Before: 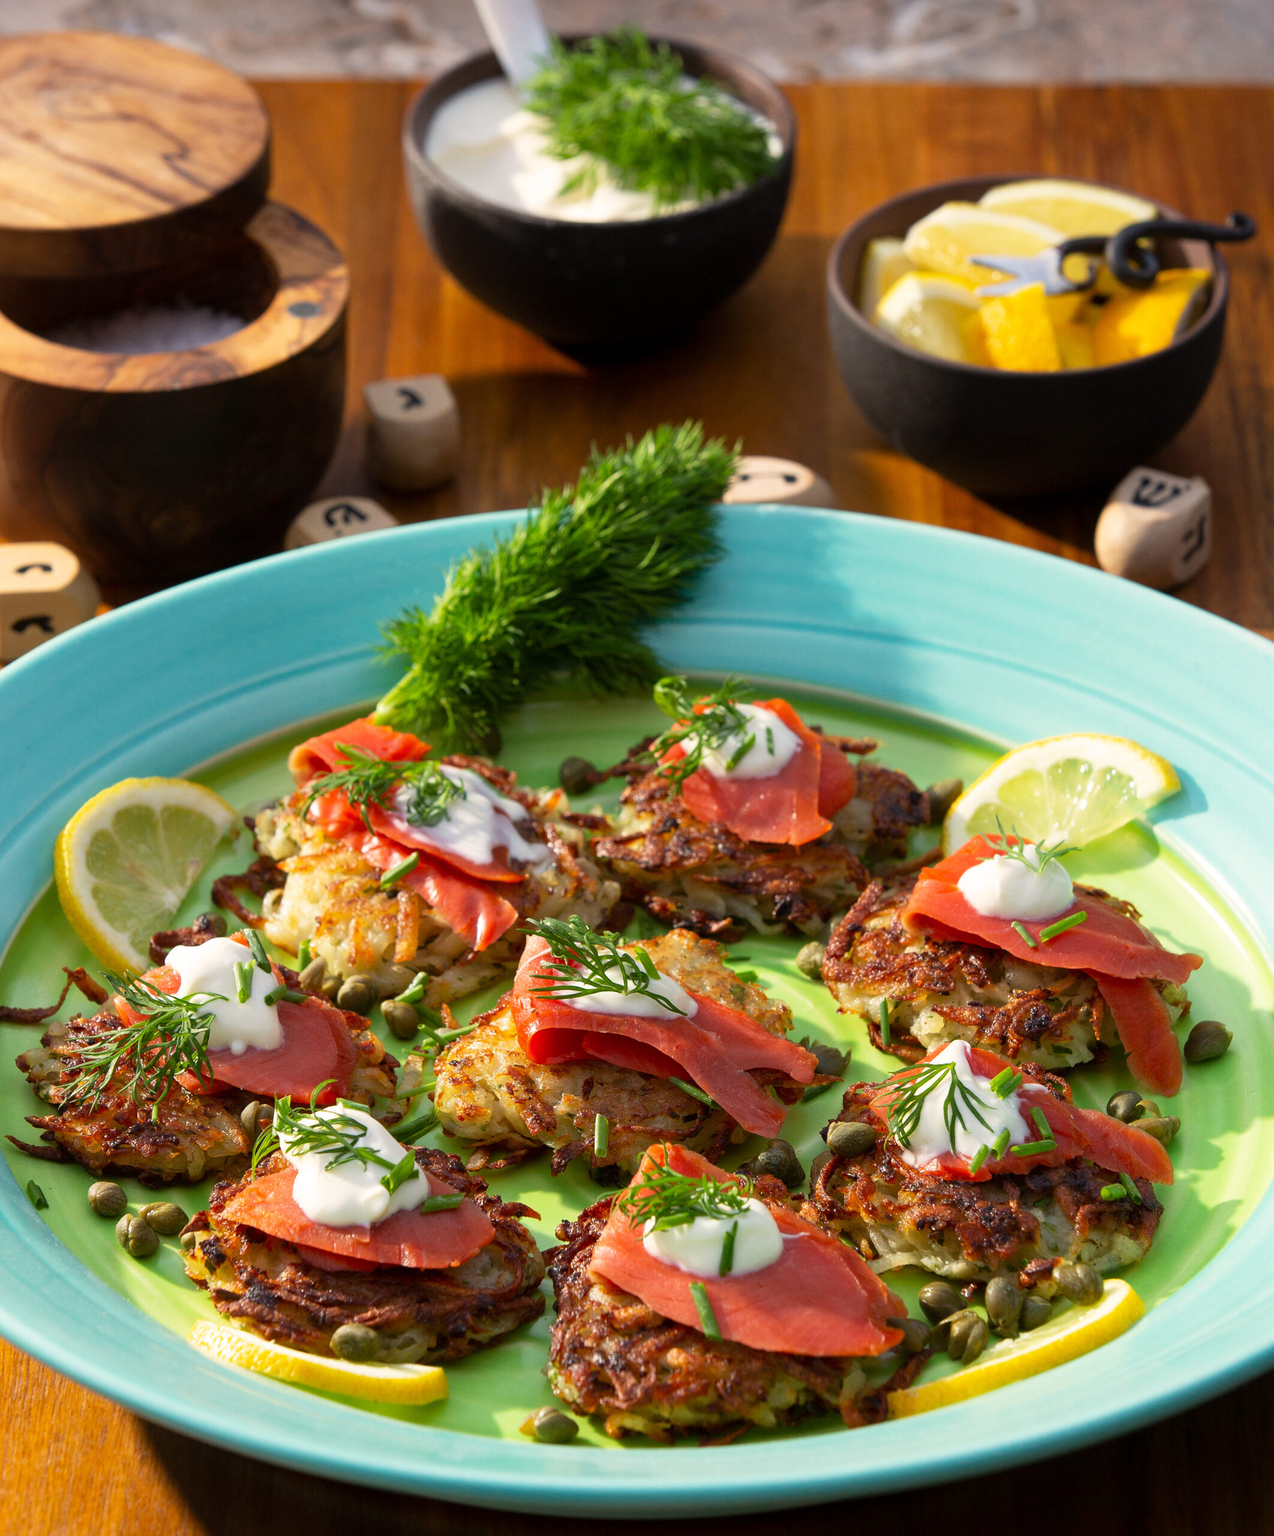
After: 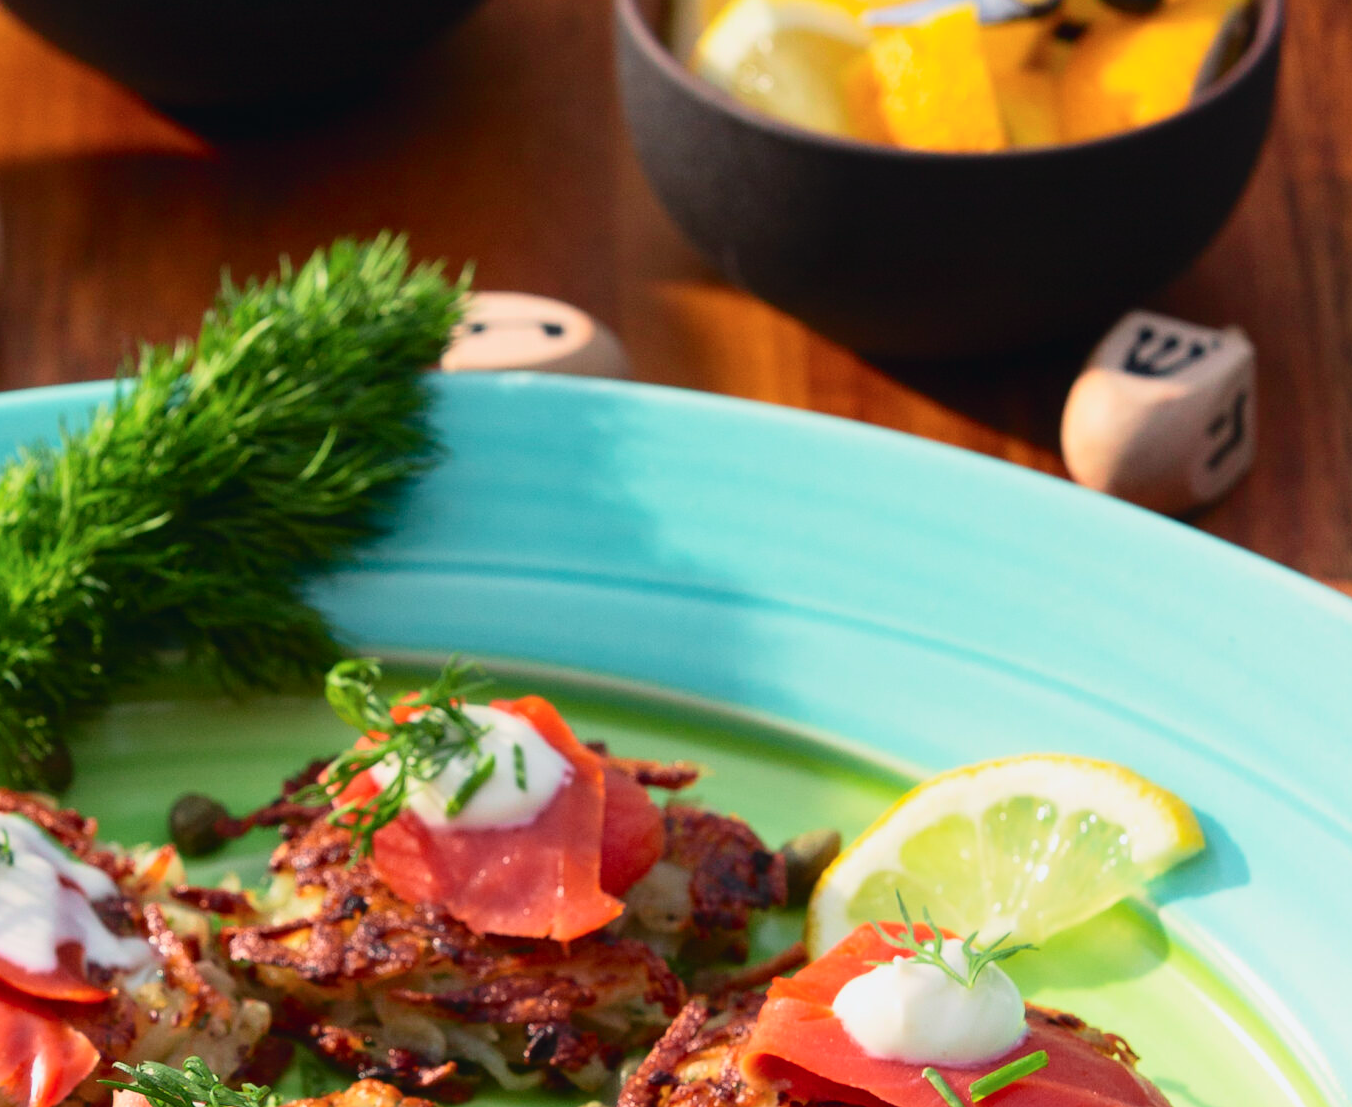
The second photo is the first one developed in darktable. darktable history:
crop: left 36.005%, top 18.293%, right 0.31%, bottom 38.444%
tone curve: curves: ch0 [(0, 0.025) (0.15, 0.143) (0.452, 0.486) (0.751, 0.788) (1, 0.961)]; ch1 [(0, 0) (0.416, 0.4) (0.476, 0.469) (0.497, 0.494) (0.546, 0.571) (0.566, 0.607) (0.62, 0.657) (1, 1)]; ch2 [(0, 0) (0.386, 0.397) (0.505, 0.498) (0.547, 0.546) (0.579, 0.58) (1, 1)], color space Lab, independent channels, preserve colors none
